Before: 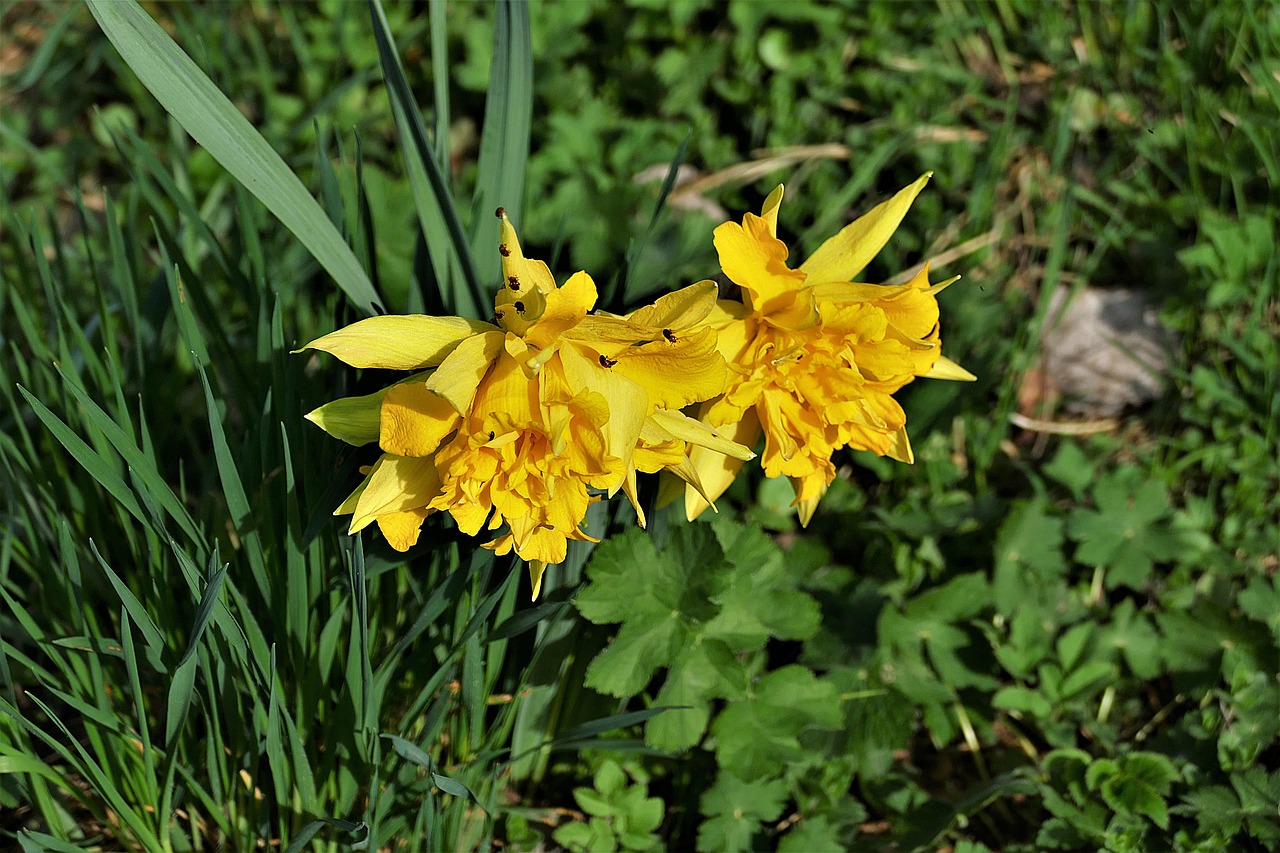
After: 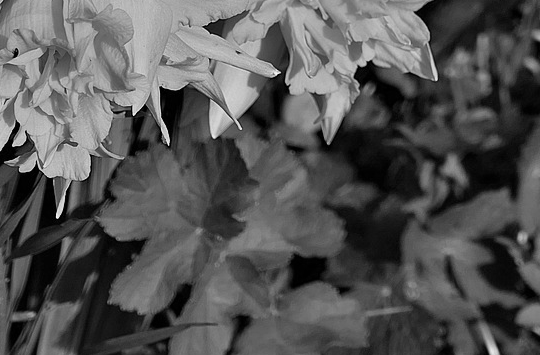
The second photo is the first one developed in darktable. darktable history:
crop: left 37.249%, top 44.97%, right 20.523%, bottom 13.353%
color calibration: output gray [0.18, 0.41, 0.41, 0], gray › normalize channels true, illuminant custom, x 0.364, y 0.385, temperature 4523.51 K, gamut compression 0.027
